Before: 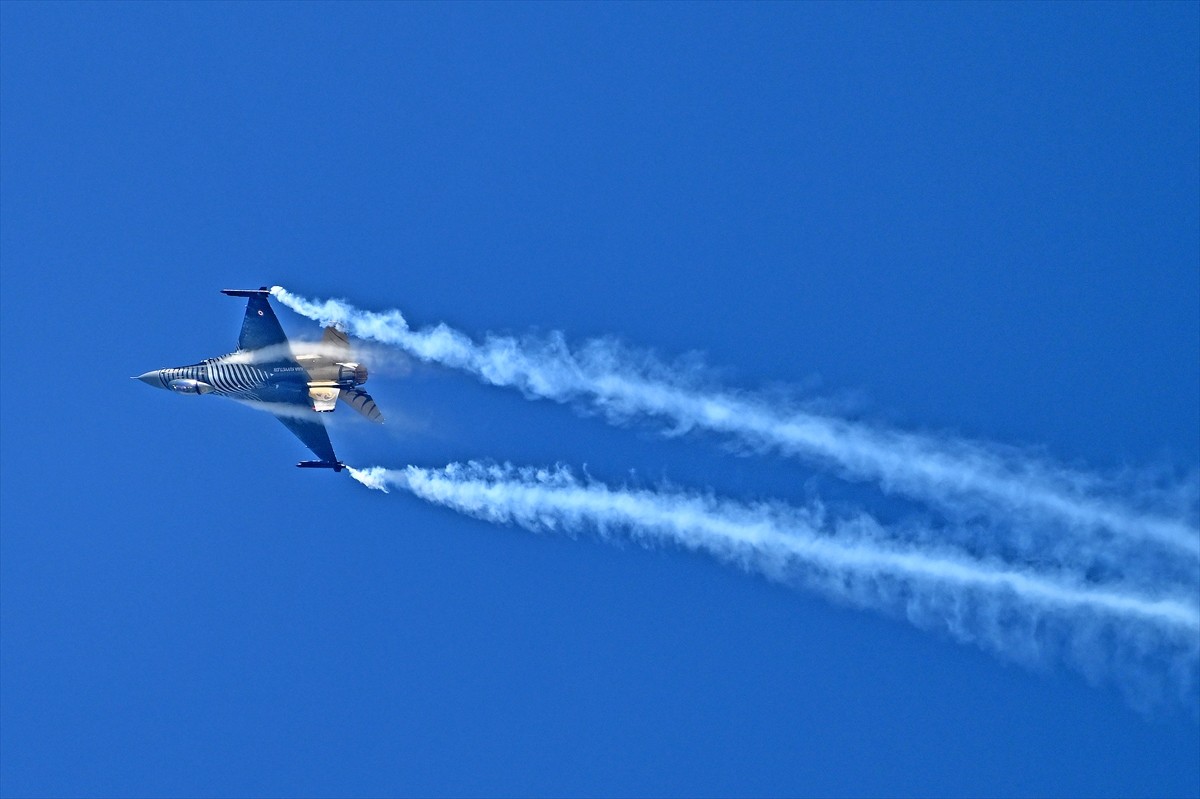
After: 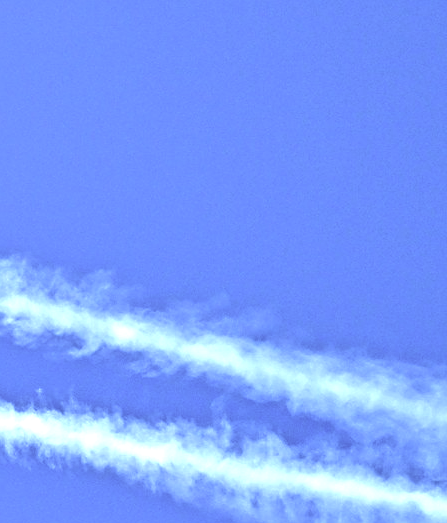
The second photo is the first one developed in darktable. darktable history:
sharpen: amount 0.218
exposure: black level correction 0, exposure 1.2 EV, compensate exposure bias true, compensate highlight preservation false
color correction: highlights a* 6.35, highlights b* 8.2, shadows a* 6.59, shadows b* 6.85, saturation 0.931
crop and rotate: left 49.461%, top 10.101%, right 13.261%, bottom 24.388%
